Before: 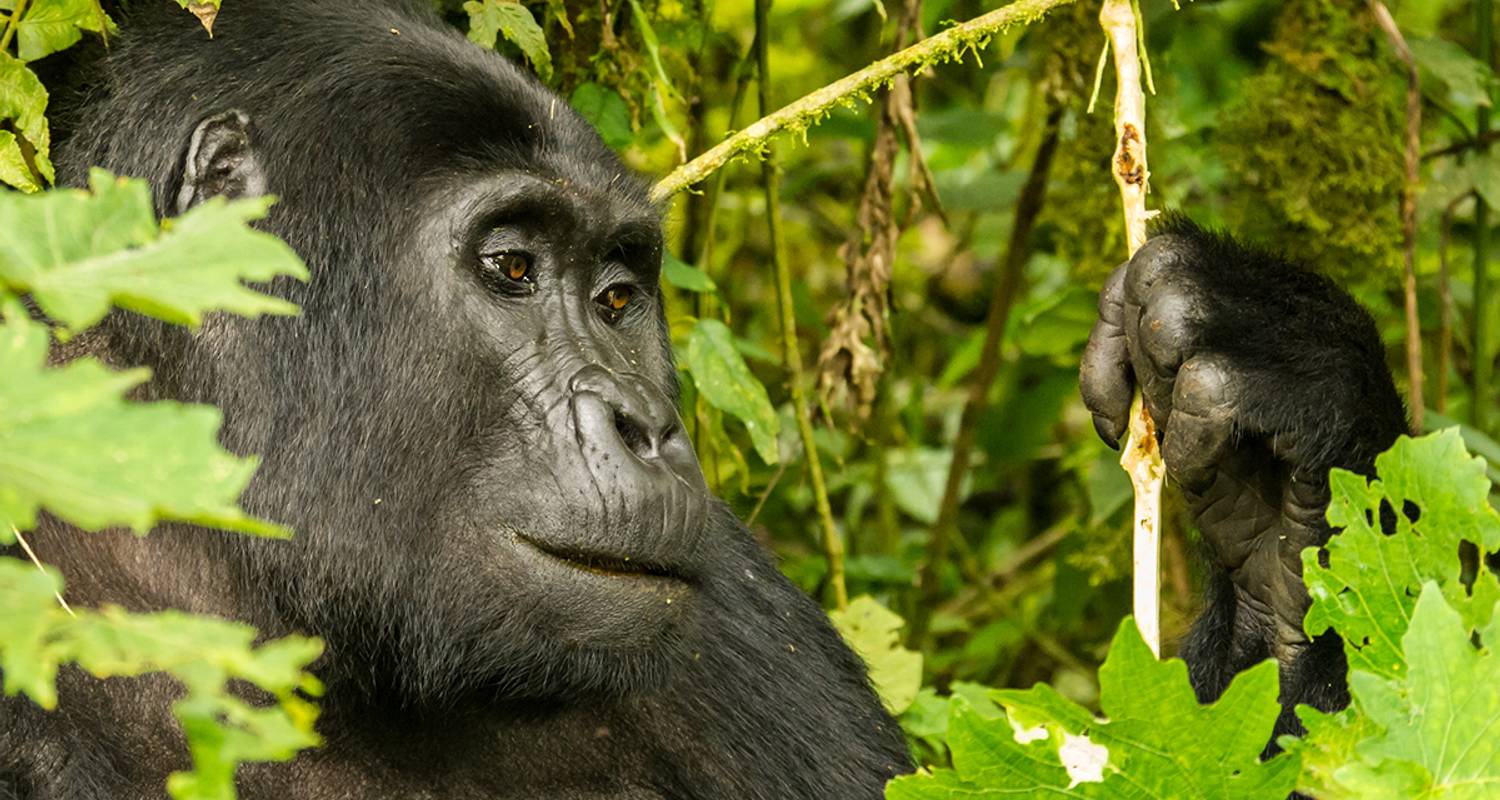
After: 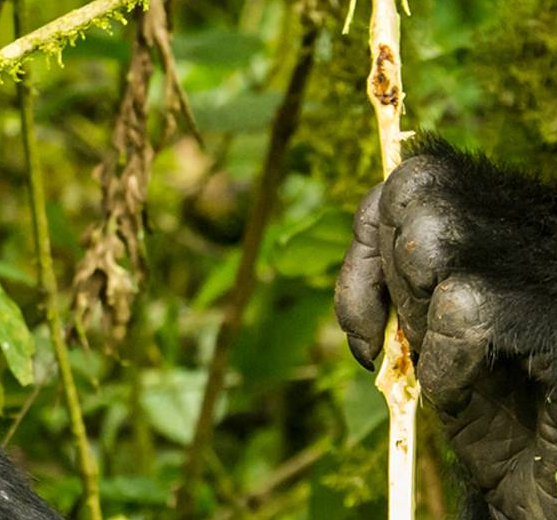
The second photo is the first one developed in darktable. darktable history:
crop and rotate: left 49.678%, top 10.117%, right 13.171%, bottom 24.877%
